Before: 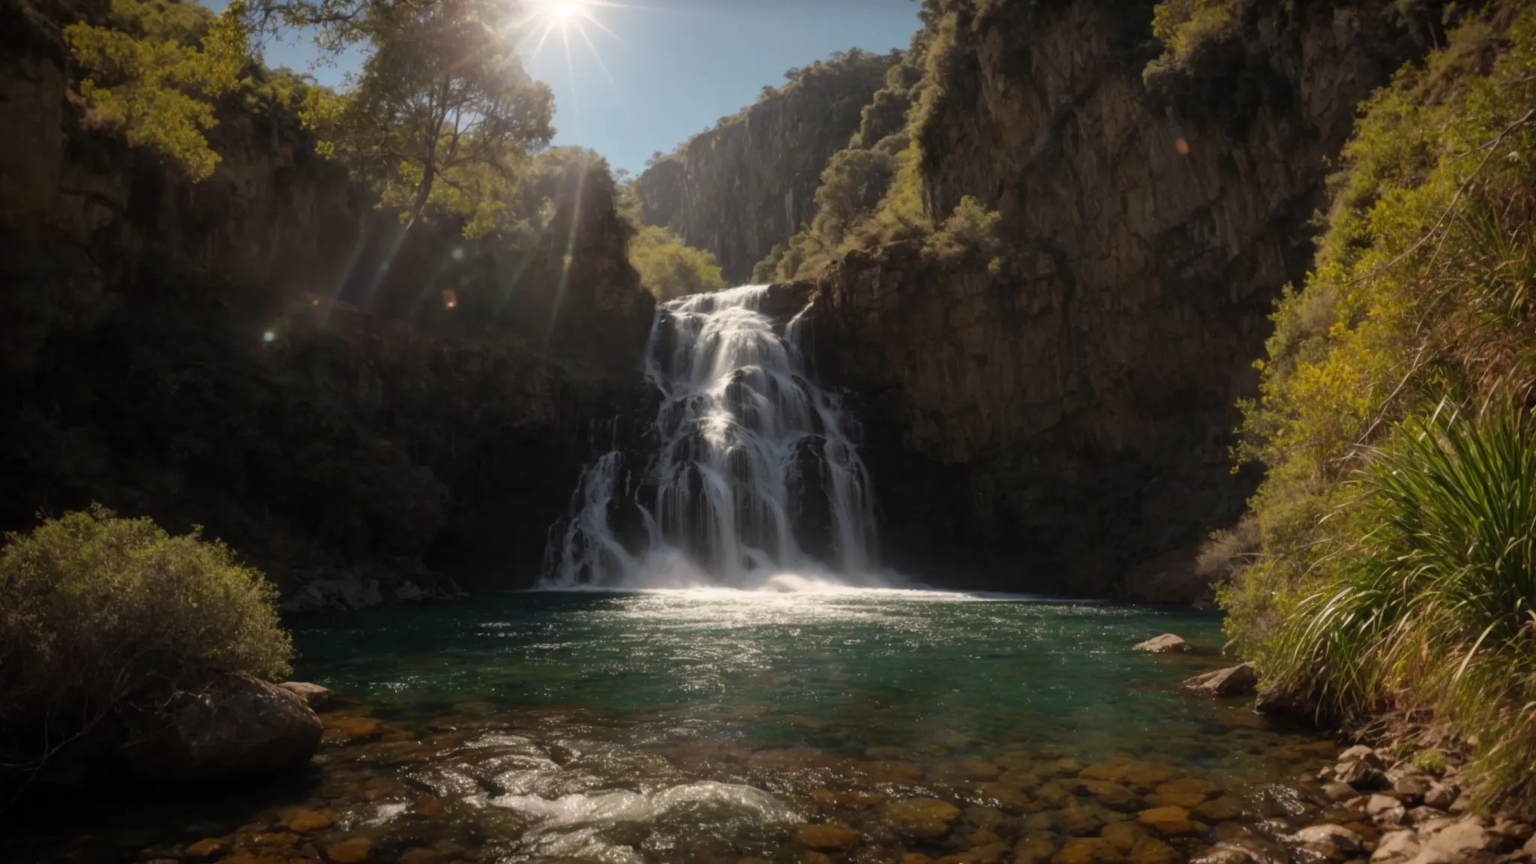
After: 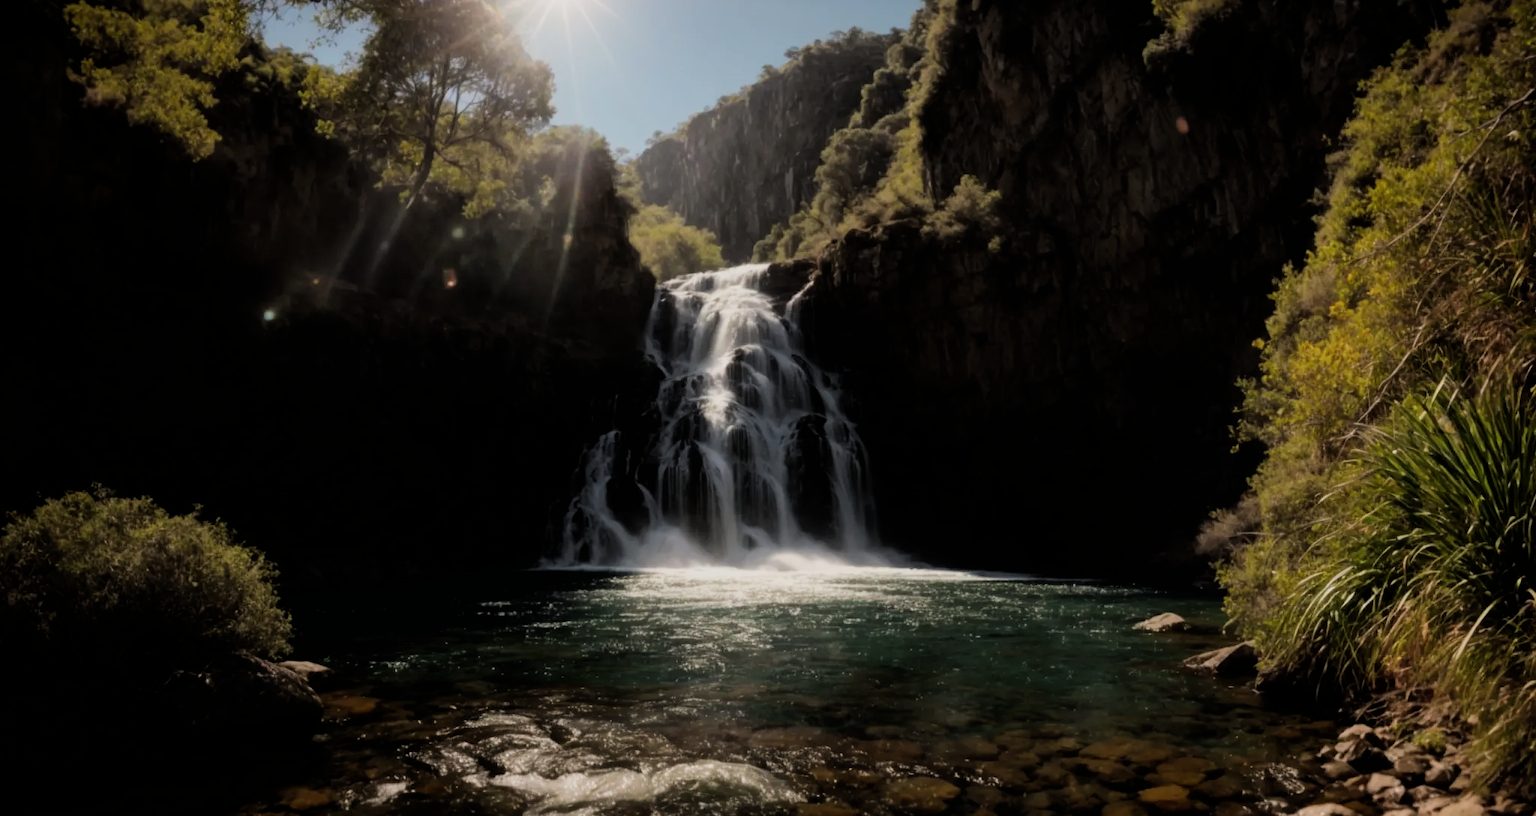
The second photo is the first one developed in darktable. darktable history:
filmic rgb: black relative exposure -5 EV, hardness 2.88, contrast 1.3, highlights saturation mix -30%
crop and rotate: top 2.479%, bottom 3.018%
